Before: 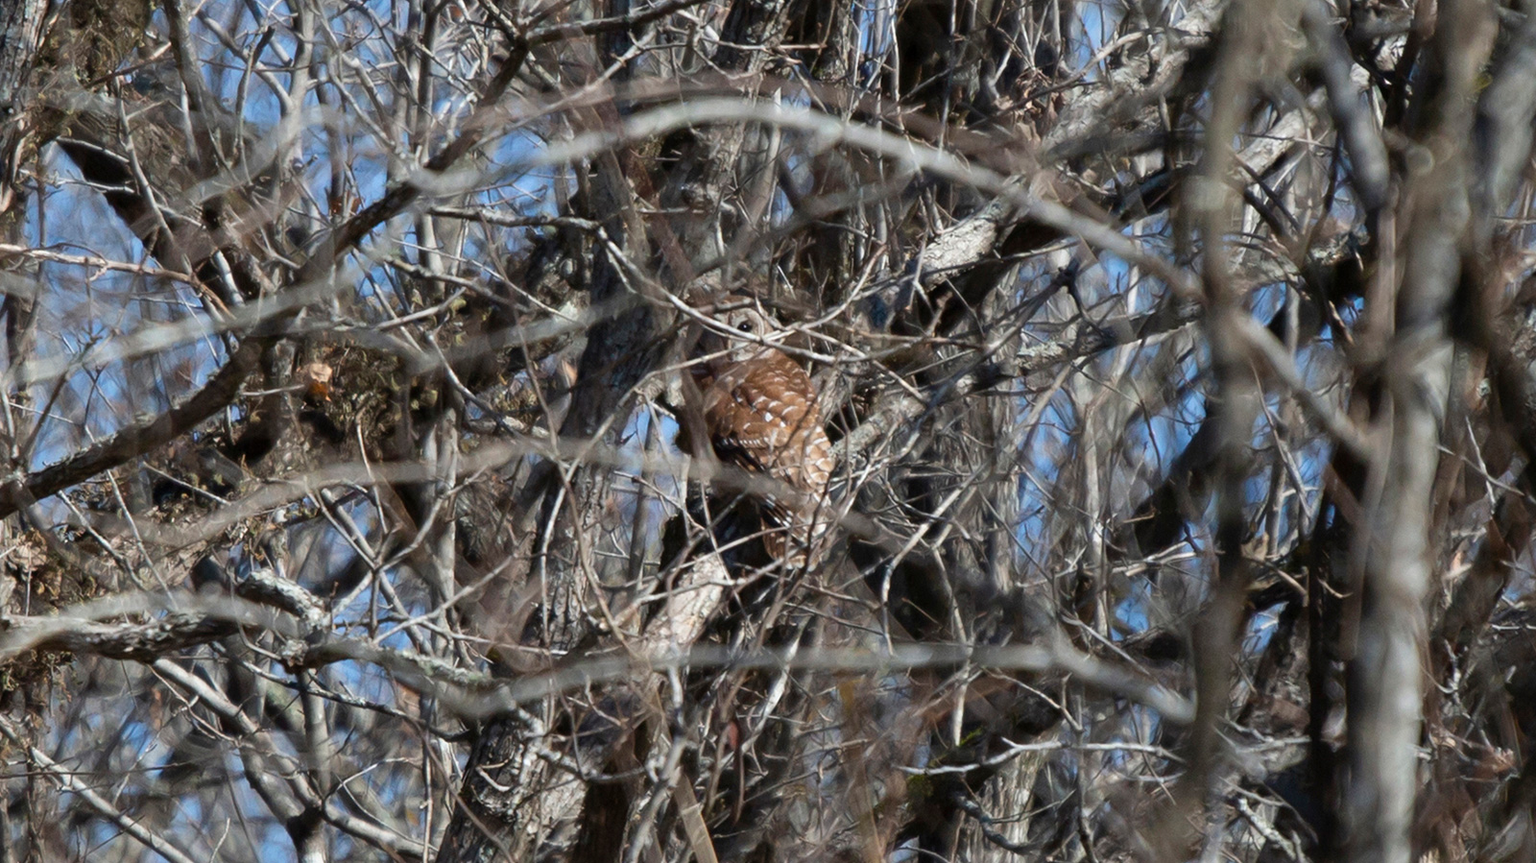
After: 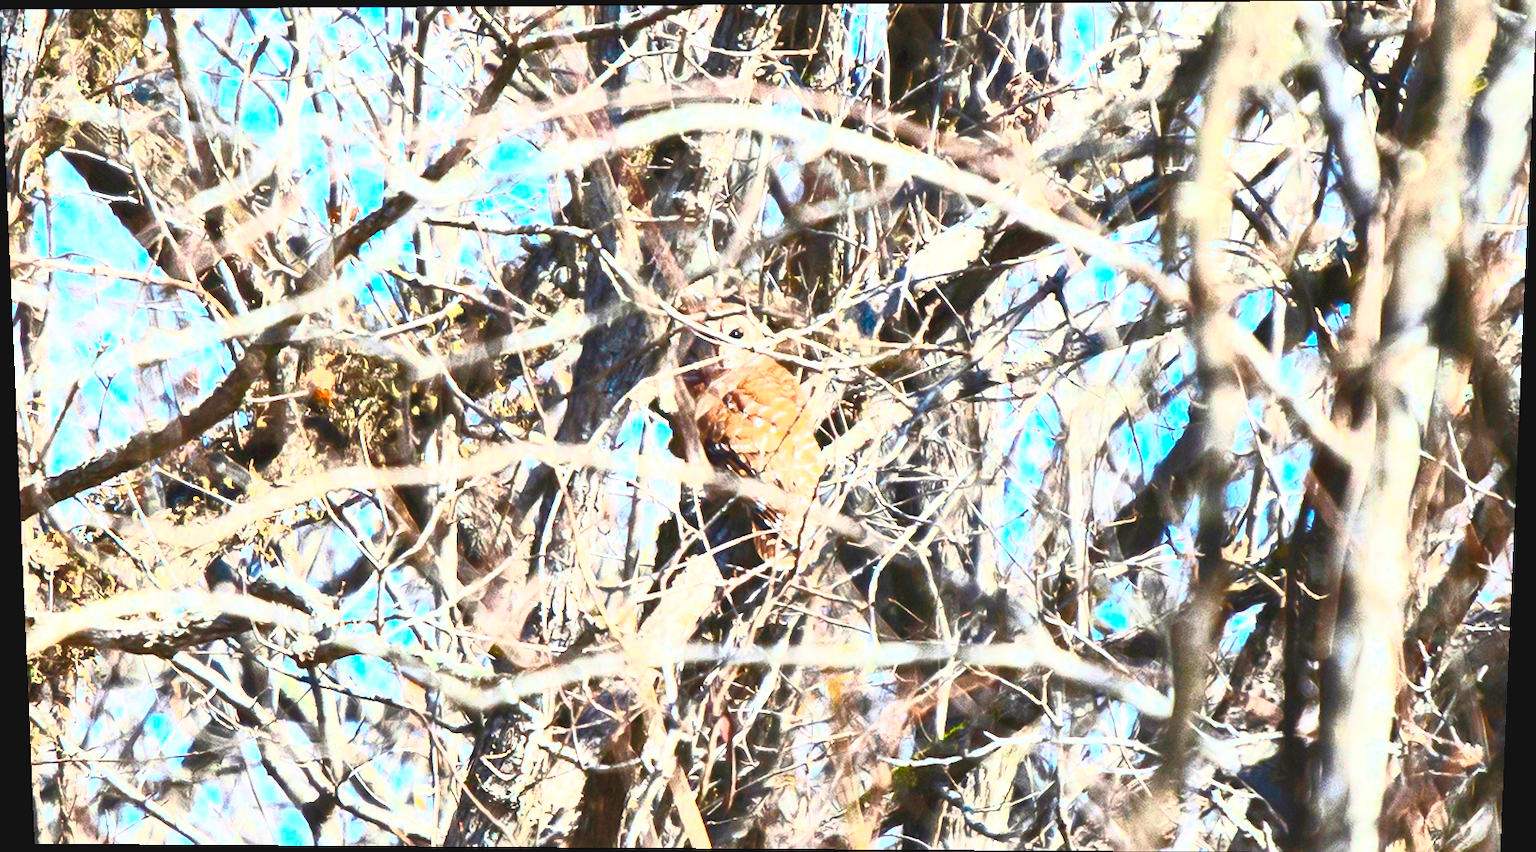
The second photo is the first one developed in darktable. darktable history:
exposure: black level correction 0, exposure 1.1 EV, compensate highlight preservation false
rotate and perspective: lens shift (vertical) 0.048, lens shift (horizontal) -0.024, automatic cropping off
contrast brightness saturation: contrast 1, brightness 1, saturation 1
